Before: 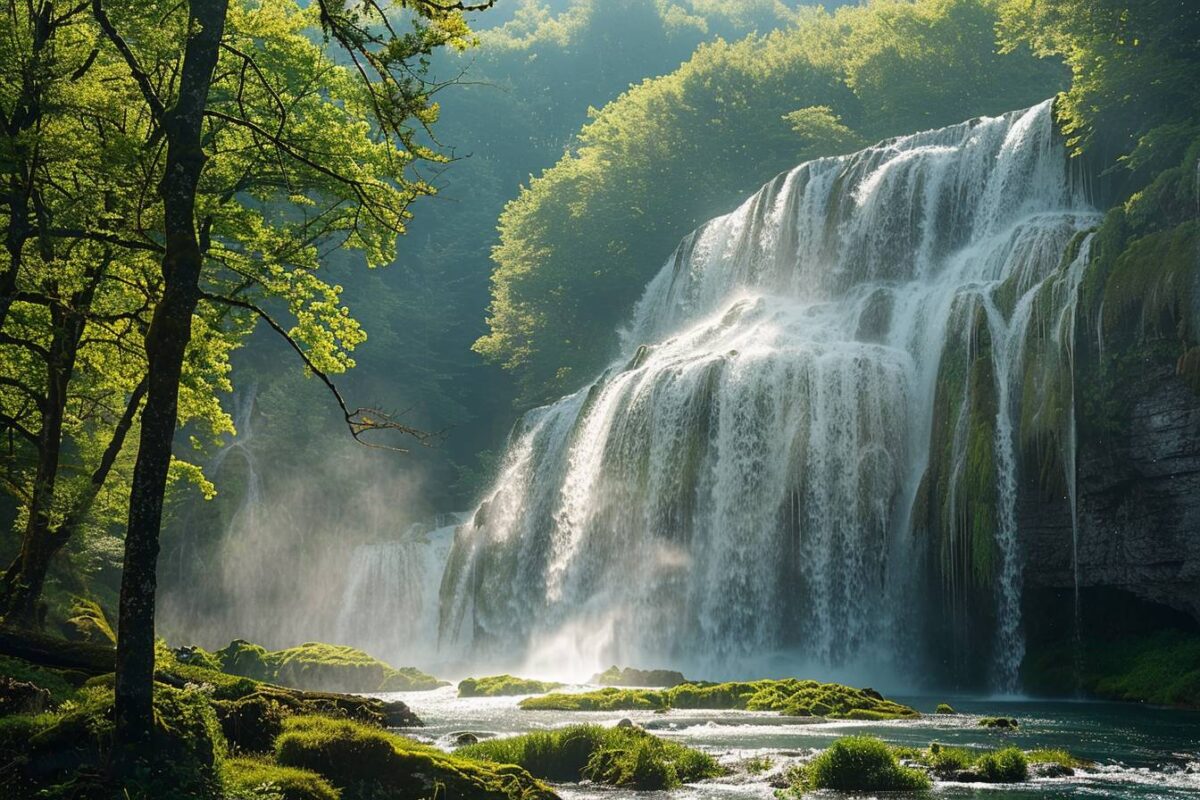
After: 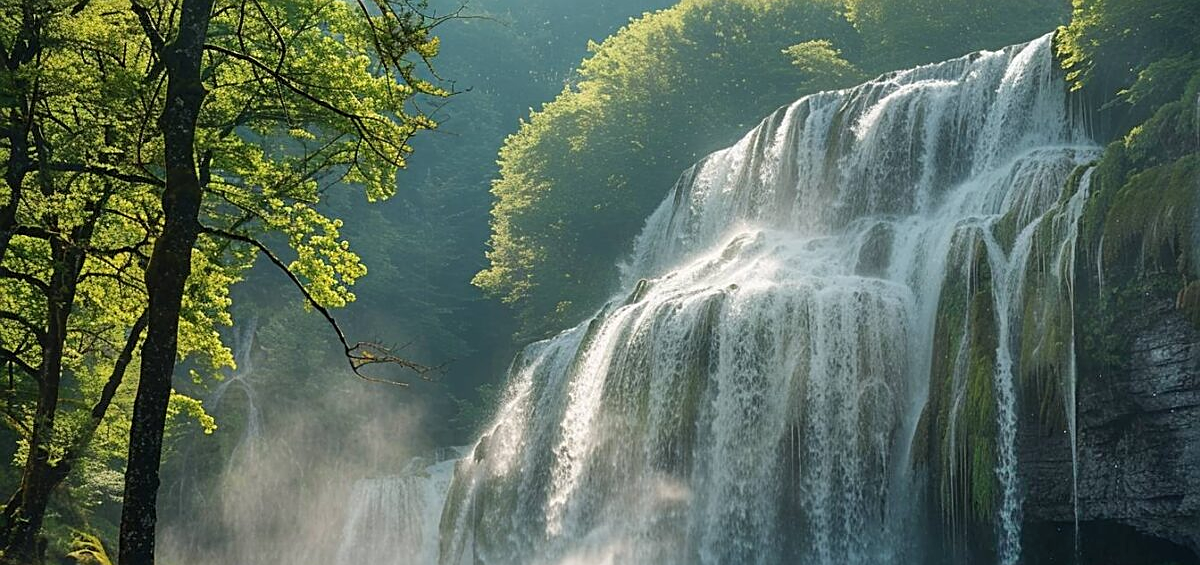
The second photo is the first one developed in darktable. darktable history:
crop and rotate: top 8.293%, bottom 20.996%
sharpen: on, module defaults
shadows and highlights: soften with gaussian
